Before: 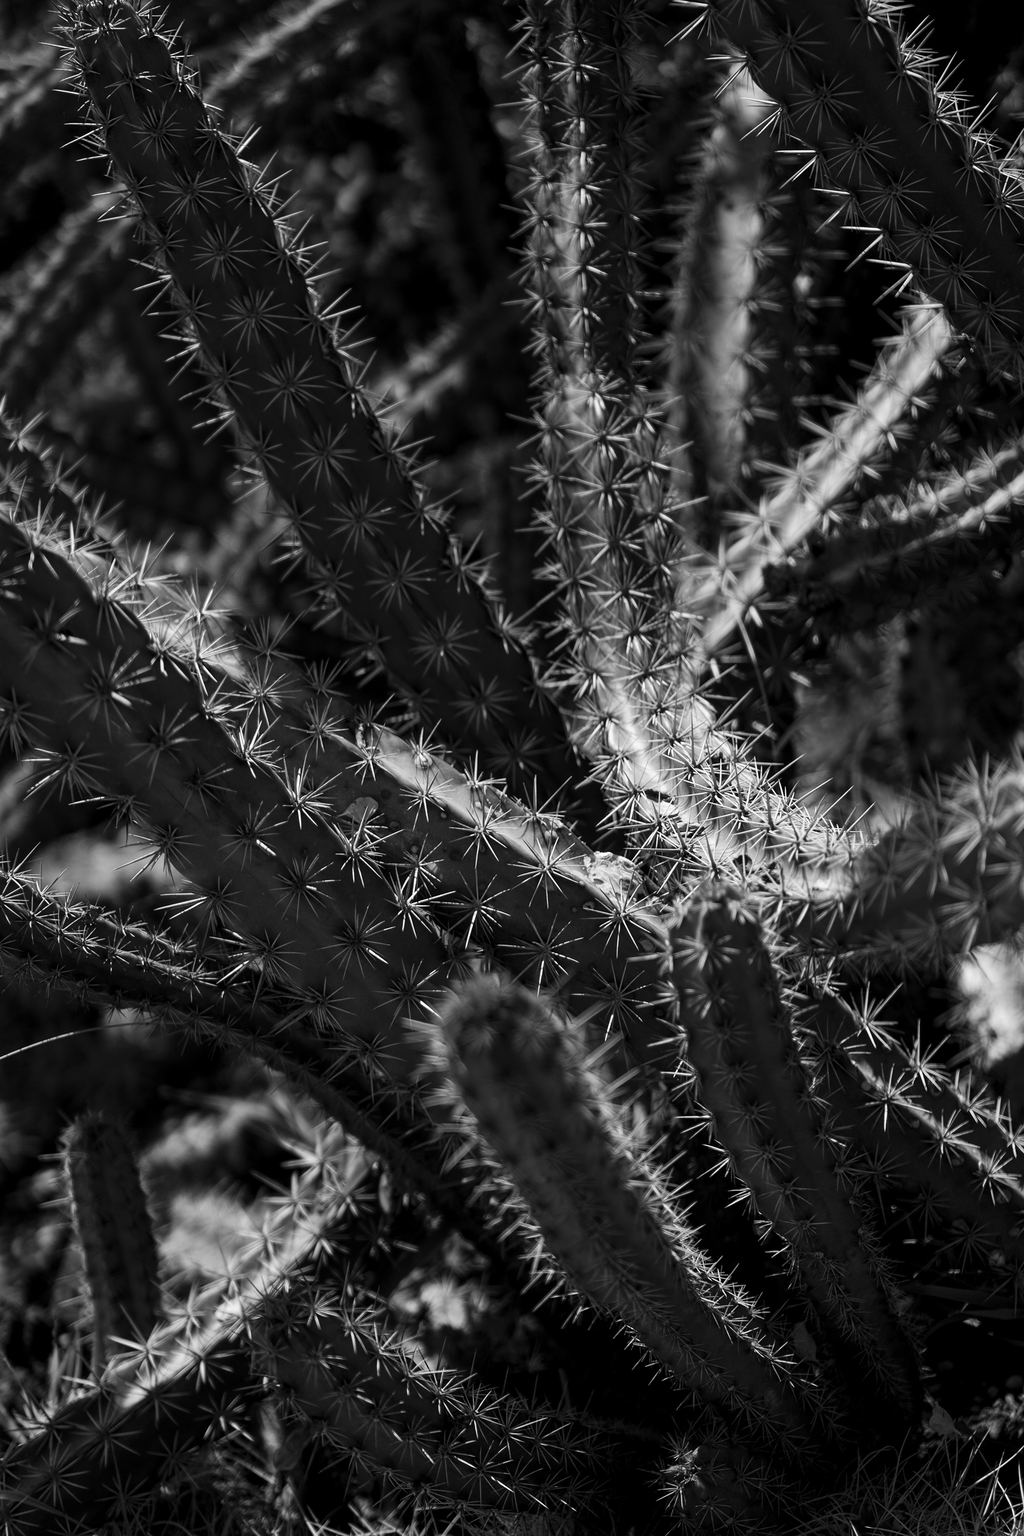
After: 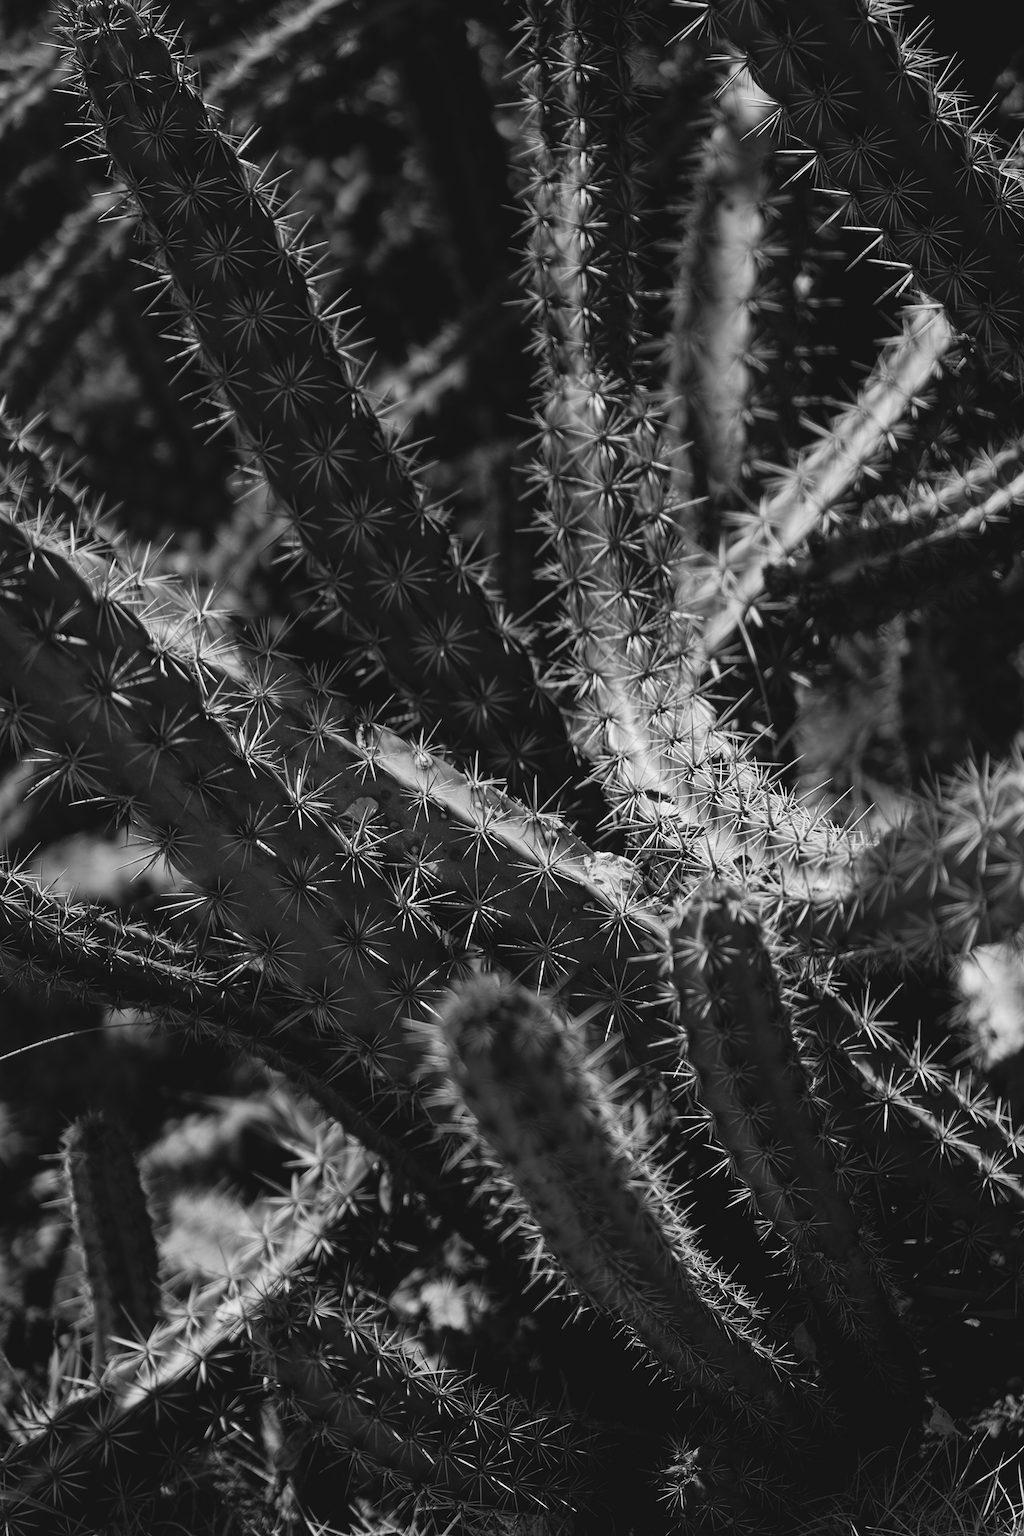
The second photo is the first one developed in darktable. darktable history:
contrast brightness saturation: contrast -0.101, brightness 0.049, saturation 0.084
